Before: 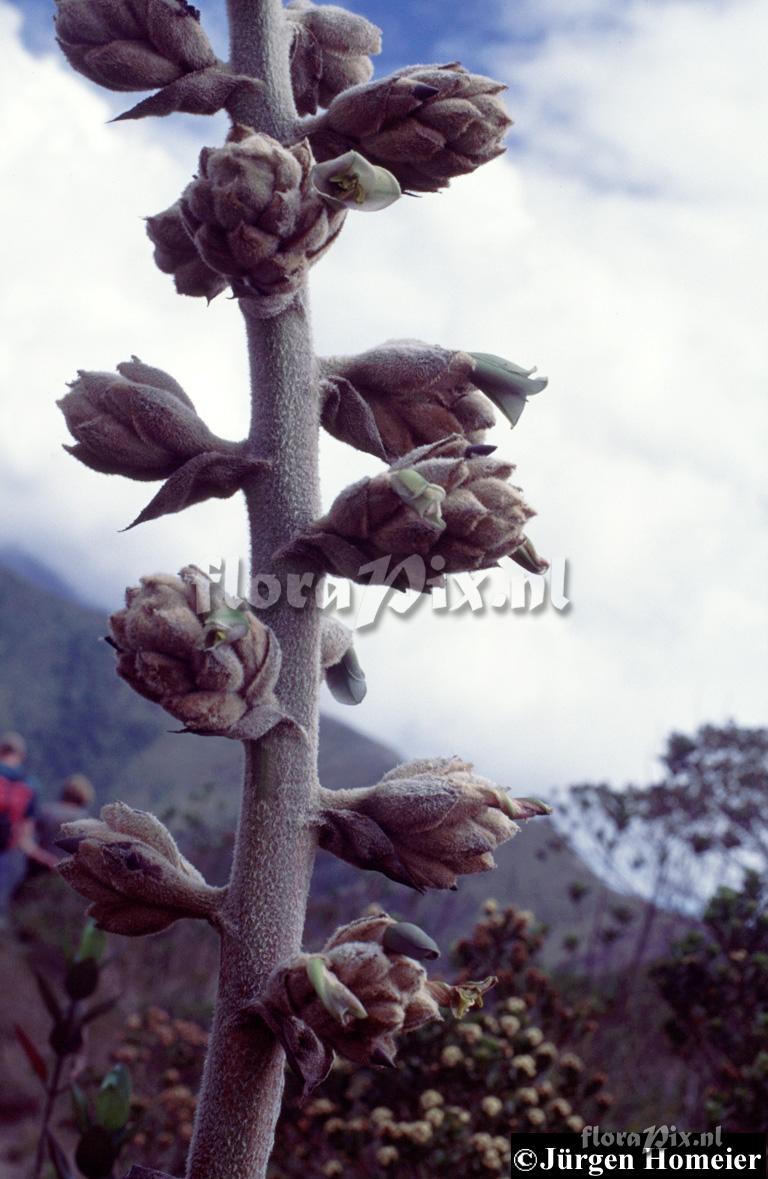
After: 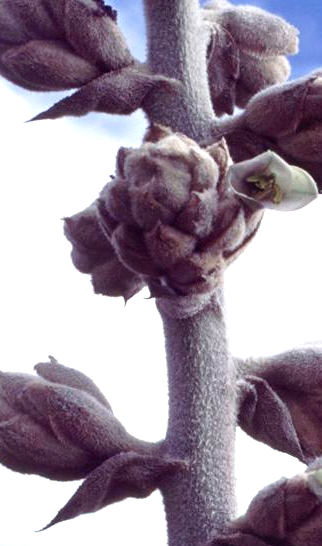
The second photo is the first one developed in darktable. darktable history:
exposure: black level correction 0, exposure 0.7 EV, compensate exposure bias true, compensate highlight preservation false
crop and rotate: left 10.817%, top 0.062%, right 47.194%, bottom 53.626%
